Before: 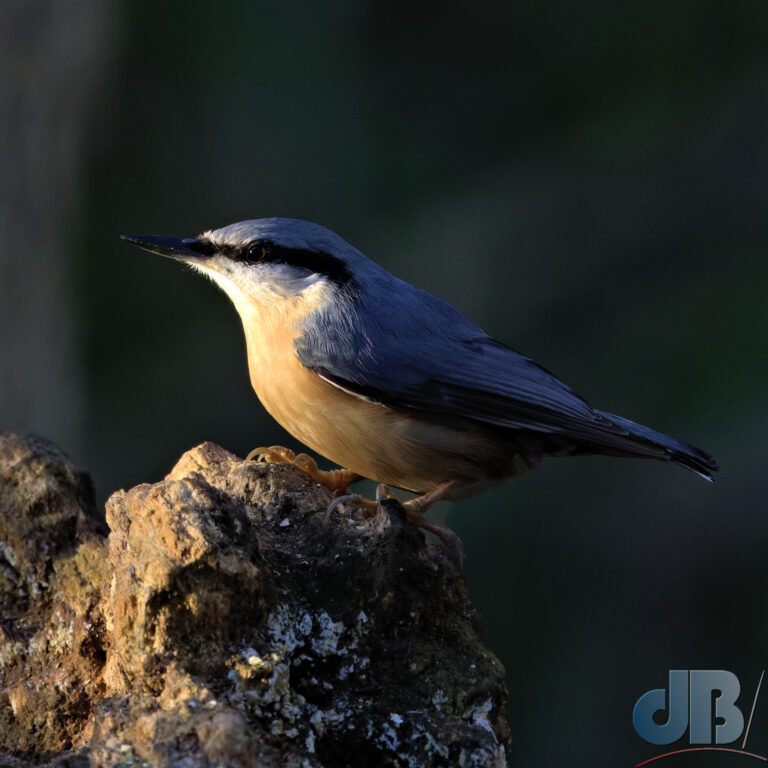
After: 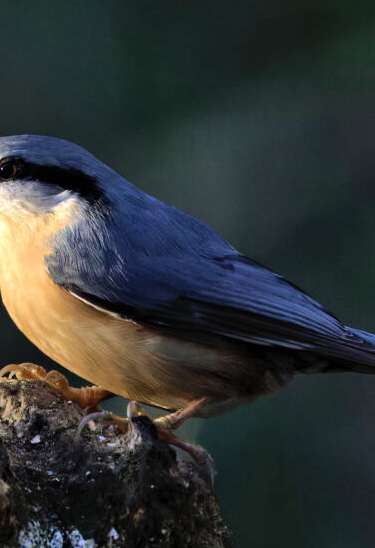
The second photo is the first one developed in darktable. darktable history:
shadows and highlights: radius 102.82, shadows 50.55, highlights -64.71, soften with gaussian
crop: left 32.466%, top 10.923%, right 18.673%, bottom 17.602%
